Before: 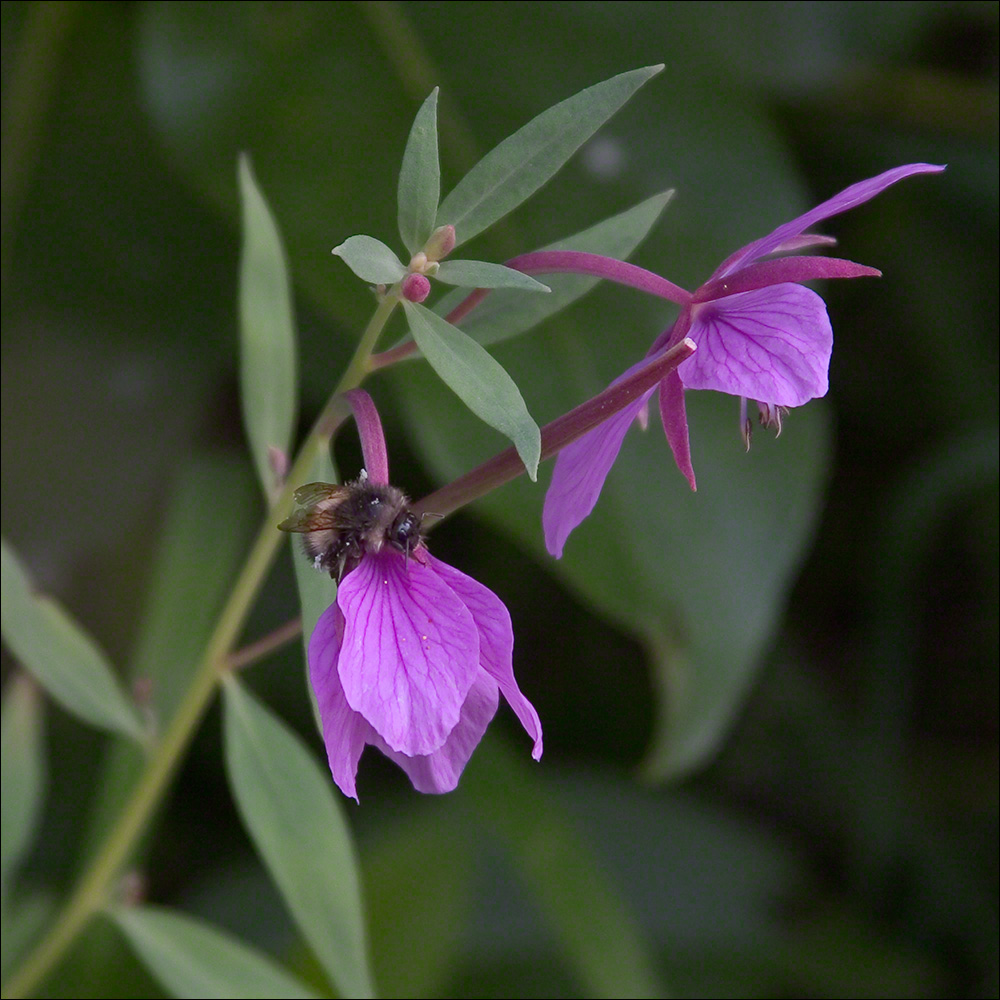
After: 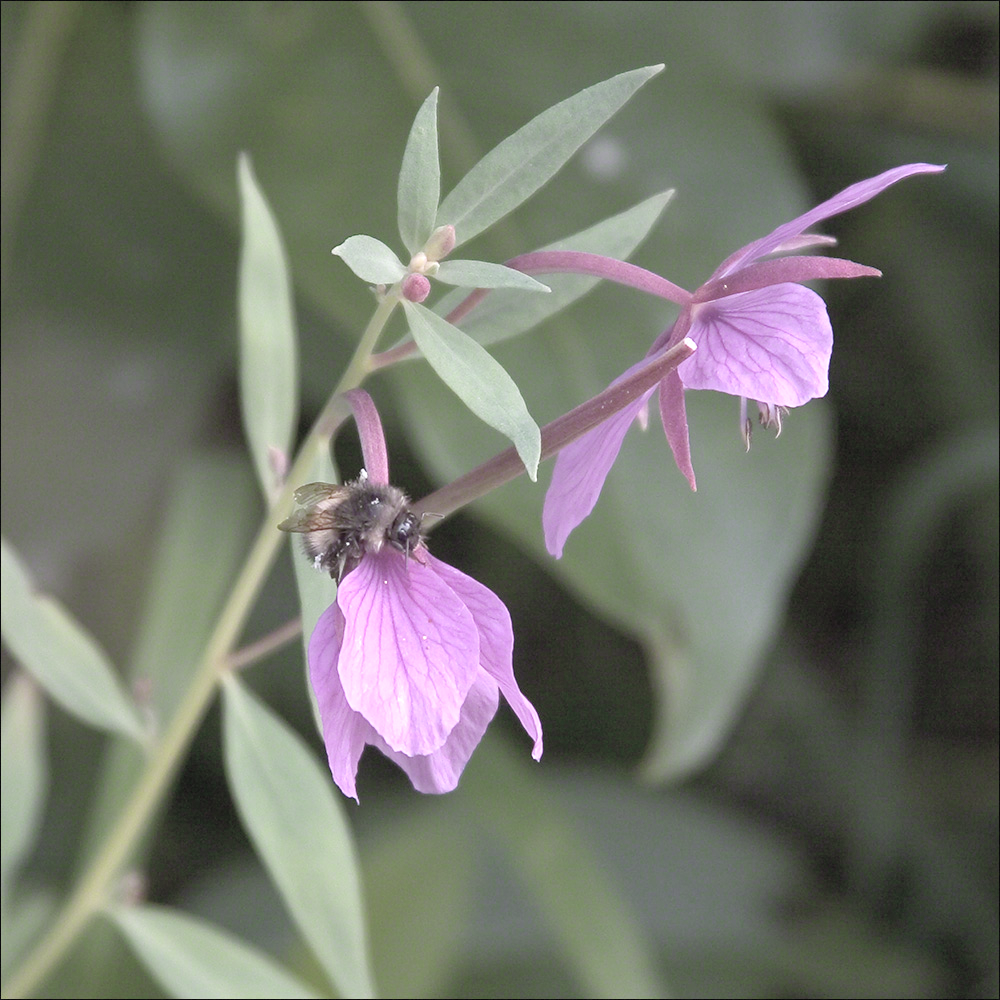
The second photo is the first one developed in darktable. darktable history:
exposure: black level correction 0, exposure 1.029 EV, compensate highlight preservation false
contrast brightness saturation: brightness 0.188, saturation -0.504
